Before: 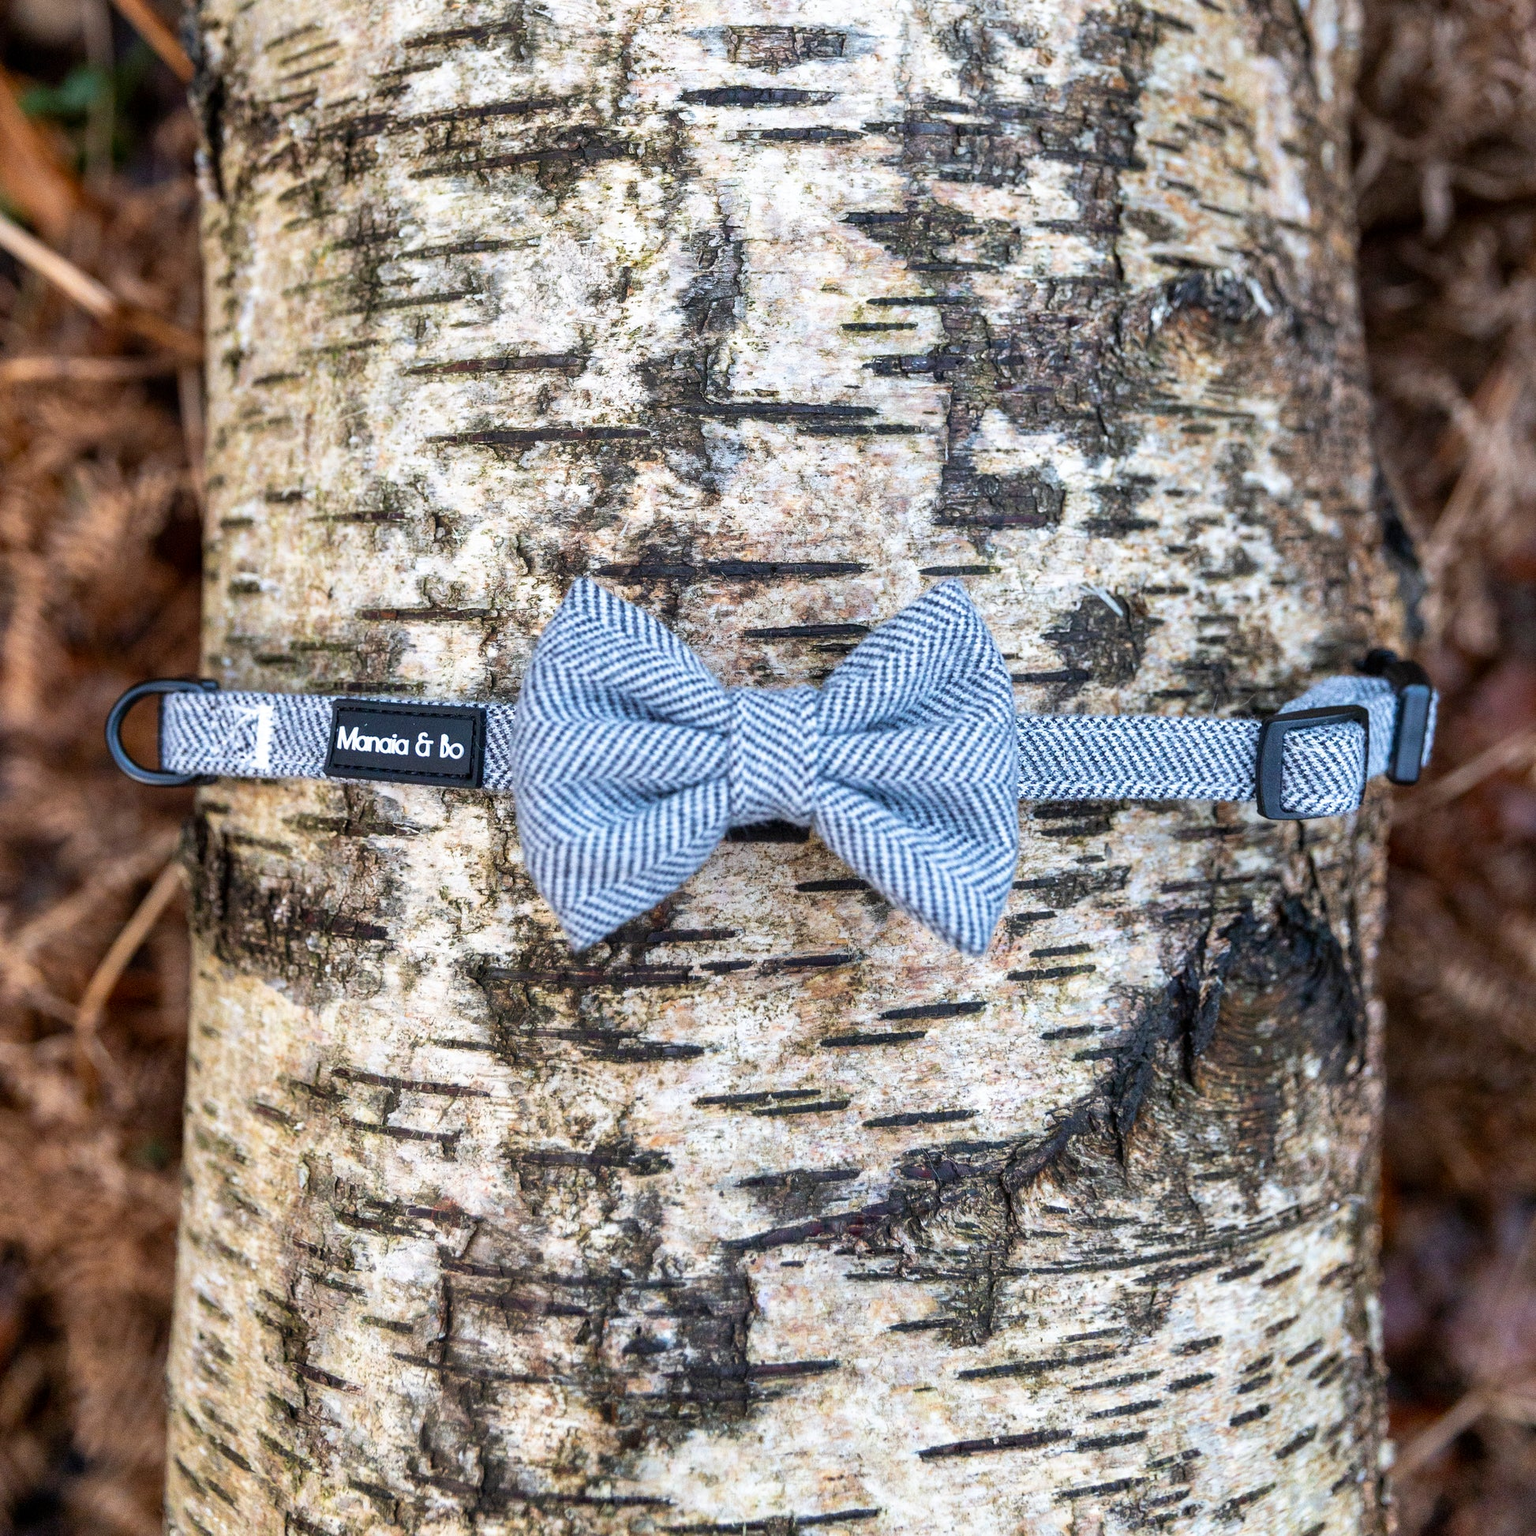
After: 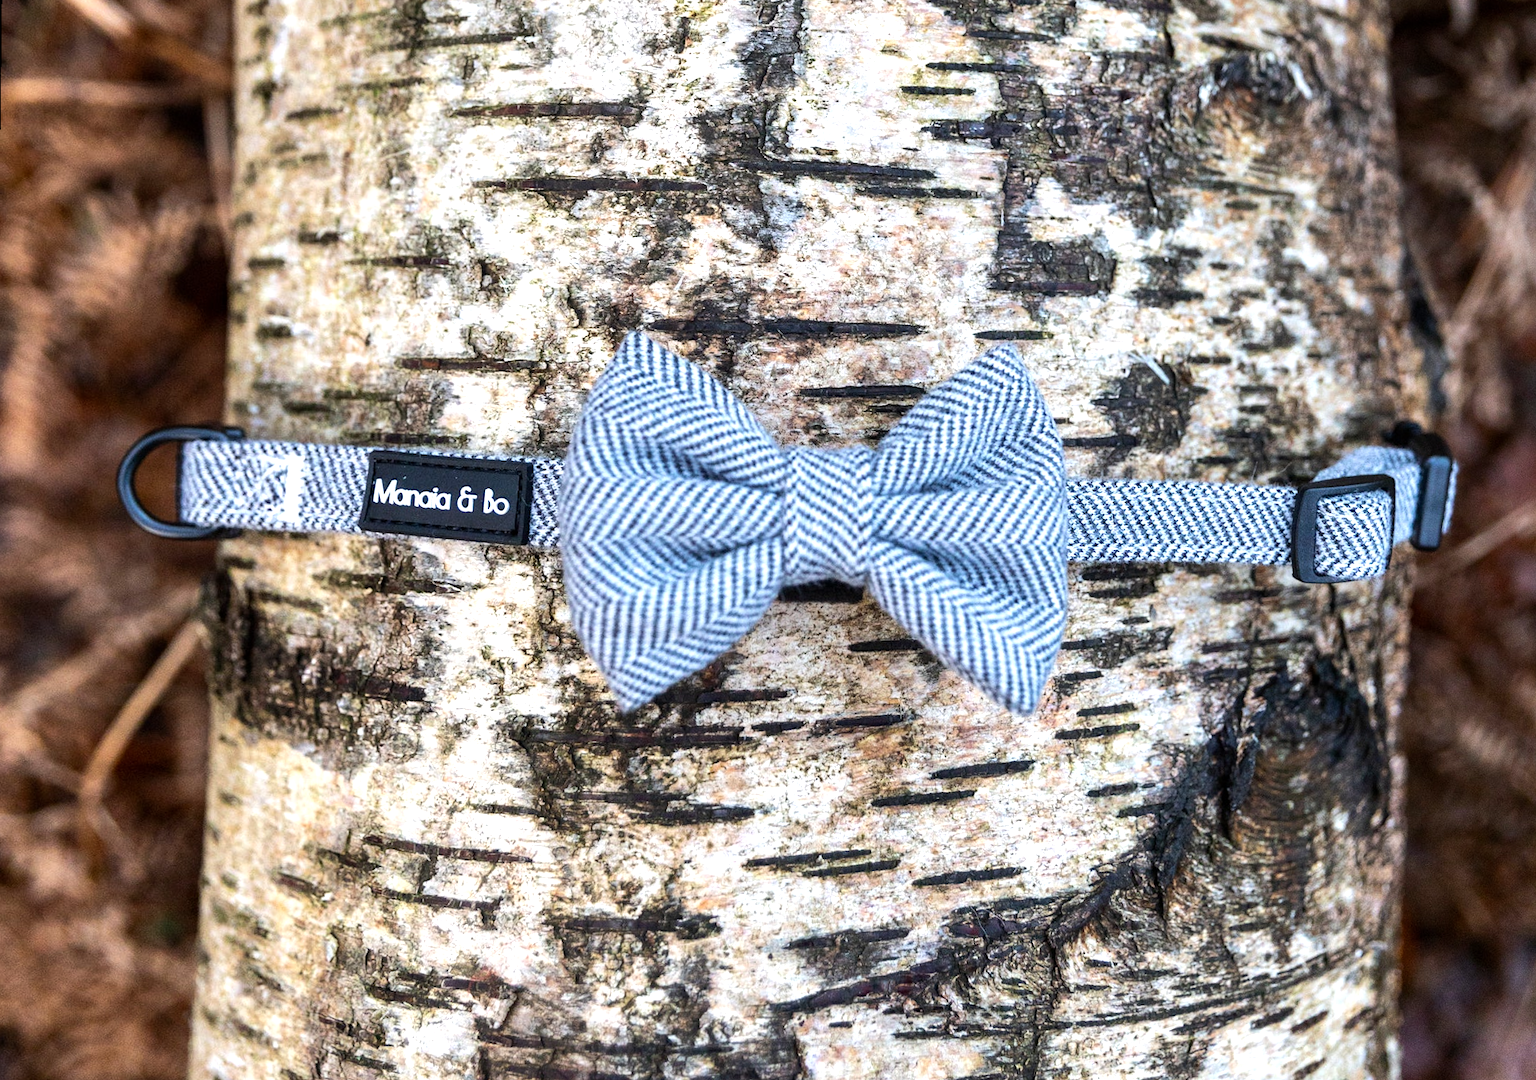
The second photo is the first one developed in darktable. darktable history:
tone equalizer: -8 EV -0.417 EV, -7 EV -0.389 EV, -6 EV -0.333 EV, -5 EV -0.222 EV, -3 EV 0.222 EV, -2 EV 0.333 EV, -1 EV 0.389 EV, +0 EV 0.417 EV, edges refinement/feathering 500, mask exposure compensation -1.57 EV, preserve details no
rotate and perspective: rotation 0.679°, lens shift (horizontal) 0.136, crop left 0.009, crop right 0.991, crop top 0.078, crop bottom 0.95
crop and rotate: top 12.5%, bottom 12.5%
